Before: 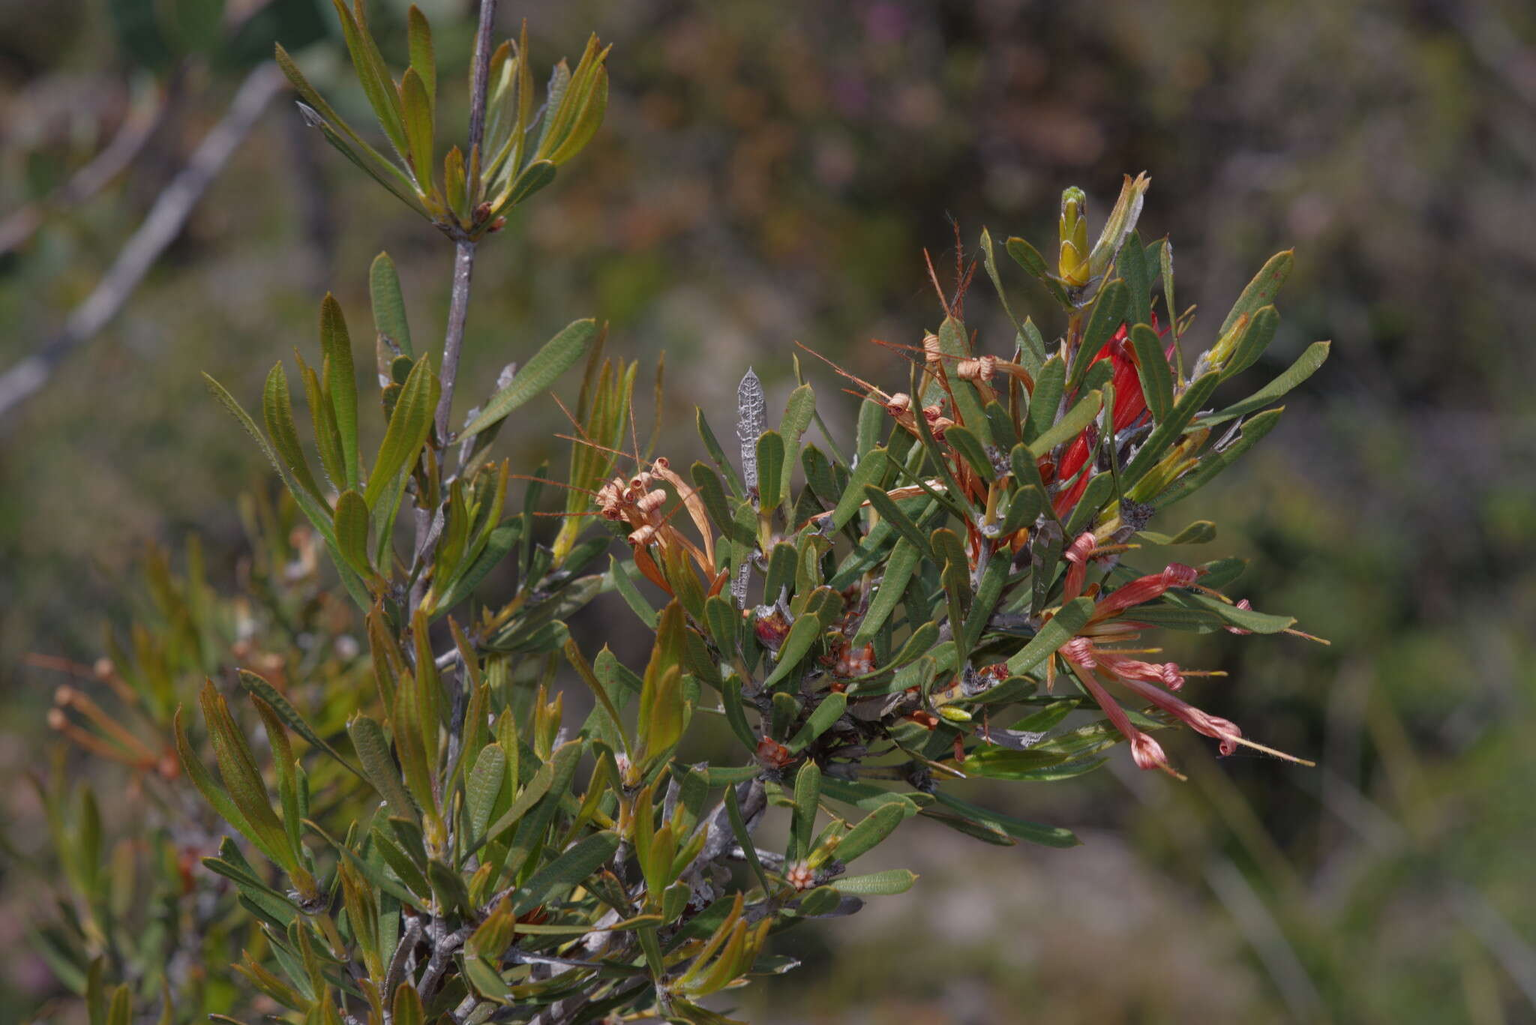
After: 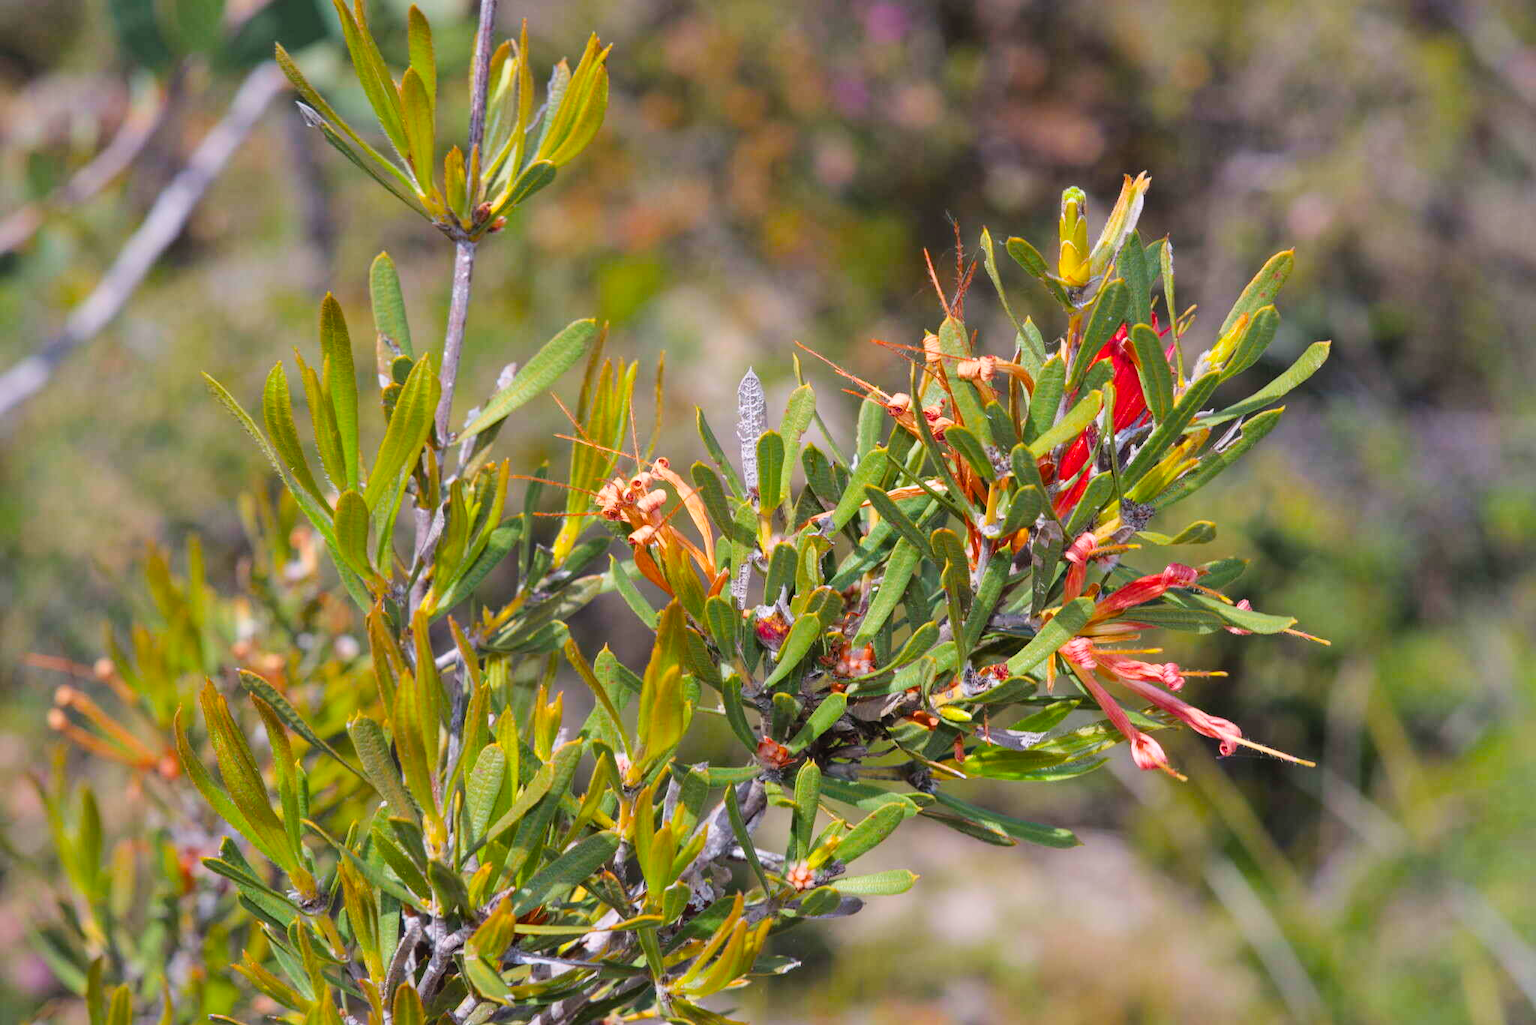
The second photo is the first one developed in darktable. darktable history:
filmic rgb: black relative exposure -8.15 EV, white relative exposure 3.76 EV, hardness 4.46
color balance rgb: perceptual saturation grading › global saturation 30%, global vibrance 20%
exposure: black level correction 0, exposure 1 EV, compensate exposure bias true, compensate highlight preservation false
contrast brightness saturation: contrast 0.2, brightness 0.15, saturation 0.14
